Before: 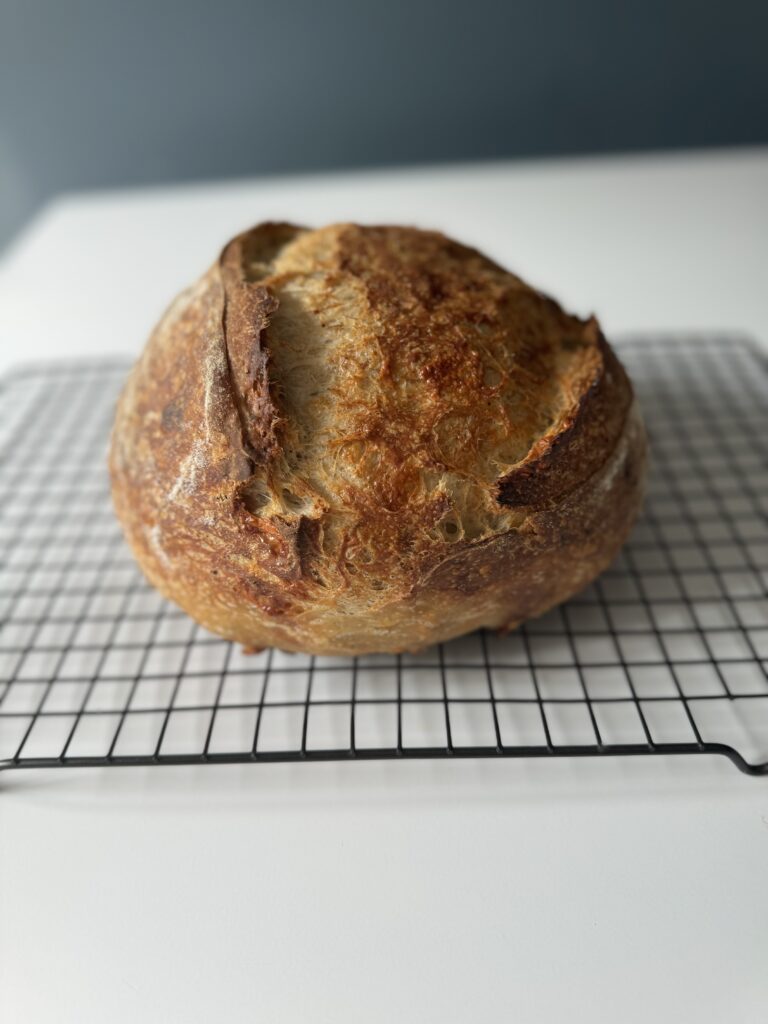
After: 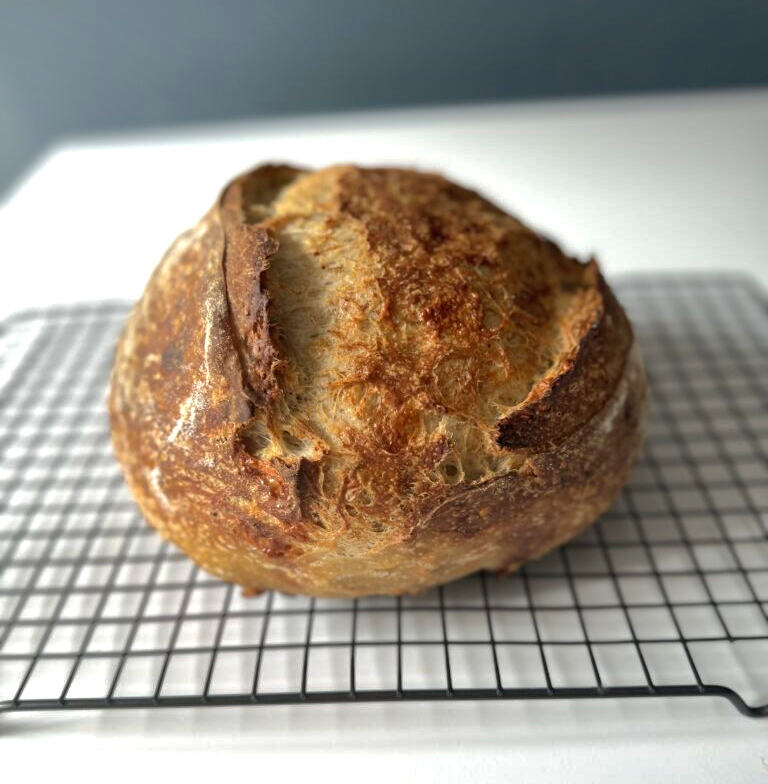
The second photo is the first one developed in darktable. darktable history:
crop: top 5.689%, bottom 17.685%
tone equalizer: edges refinement/feathering 500, mask exposure compensation -1.57 EV, preserve details no
shadows and highlights: shadows 39.28, highlights -59.7
local contrast: mode bilateral grid, contrast 20, coarseness 51, detail 120%, midtone range 0.2
levels: levels [0, 0.43, 0.859]
